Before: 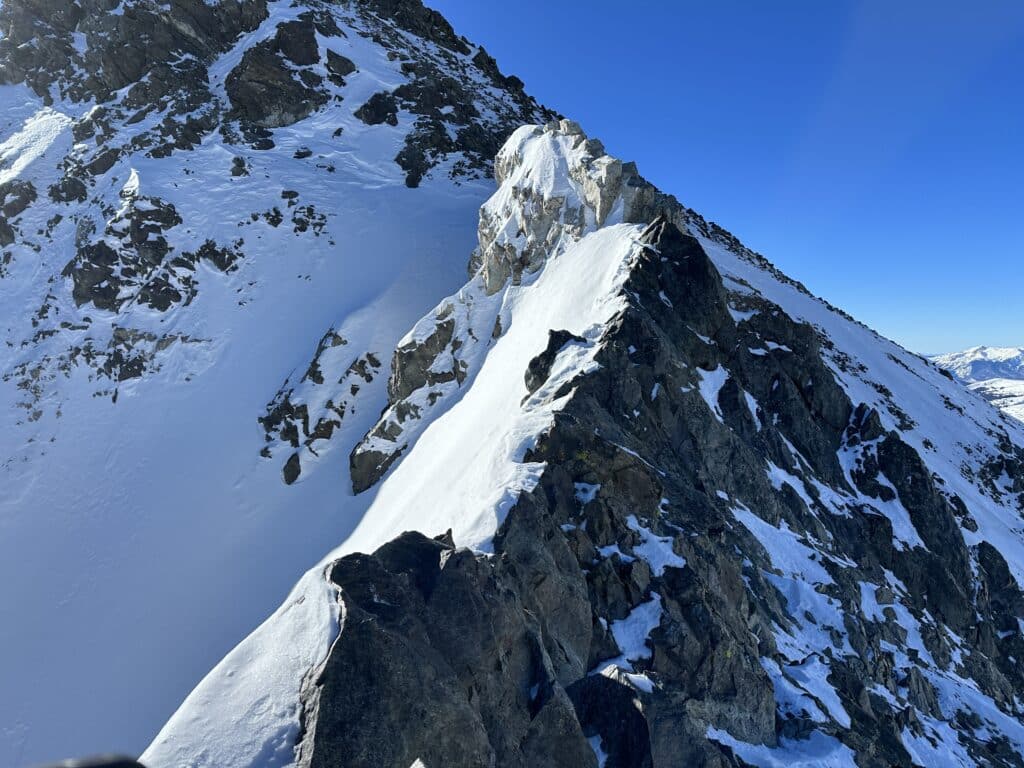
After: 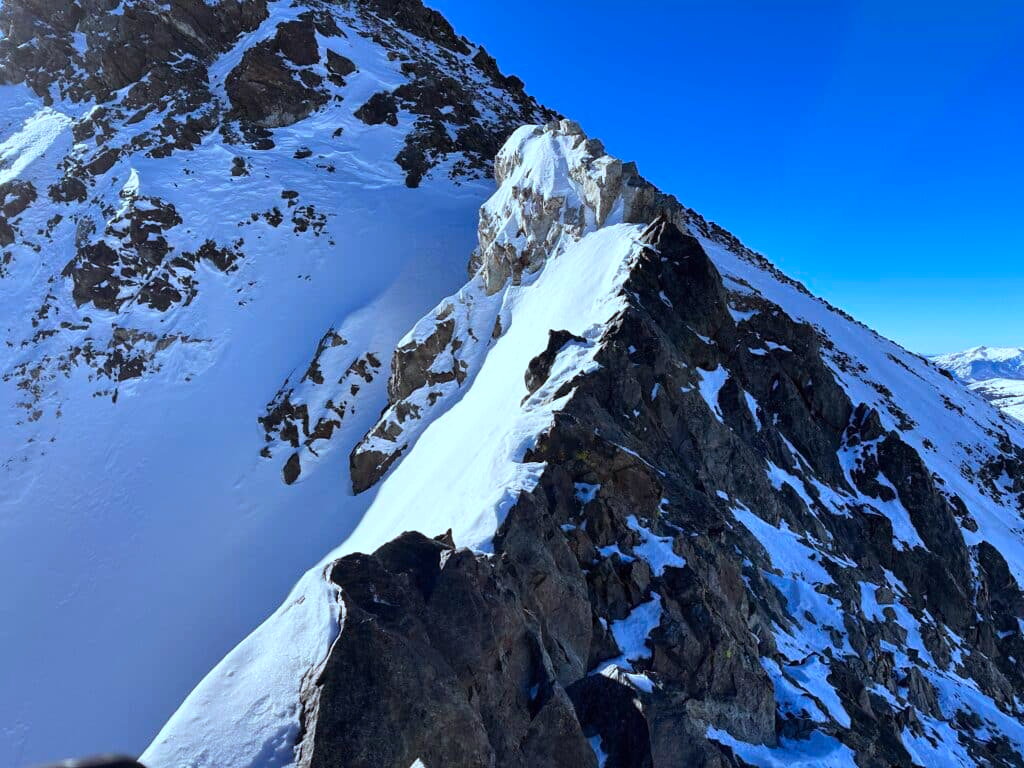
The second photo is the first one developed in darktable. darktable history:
color calibration: illuminant F (fluorescent), F source F9 (Cool White Deluxe 4150 K) – high CRI, x 0.374, y 0.373, temperature 4158.34 K
rgb levels: mode RGB, independent channels, levels [[0, 0.5, 1], [0, 0.521, 1], [0, 0.536, 1]]
contrast brightness saturation: contrast 0.1, brightness 0.03, saturation 0.09
